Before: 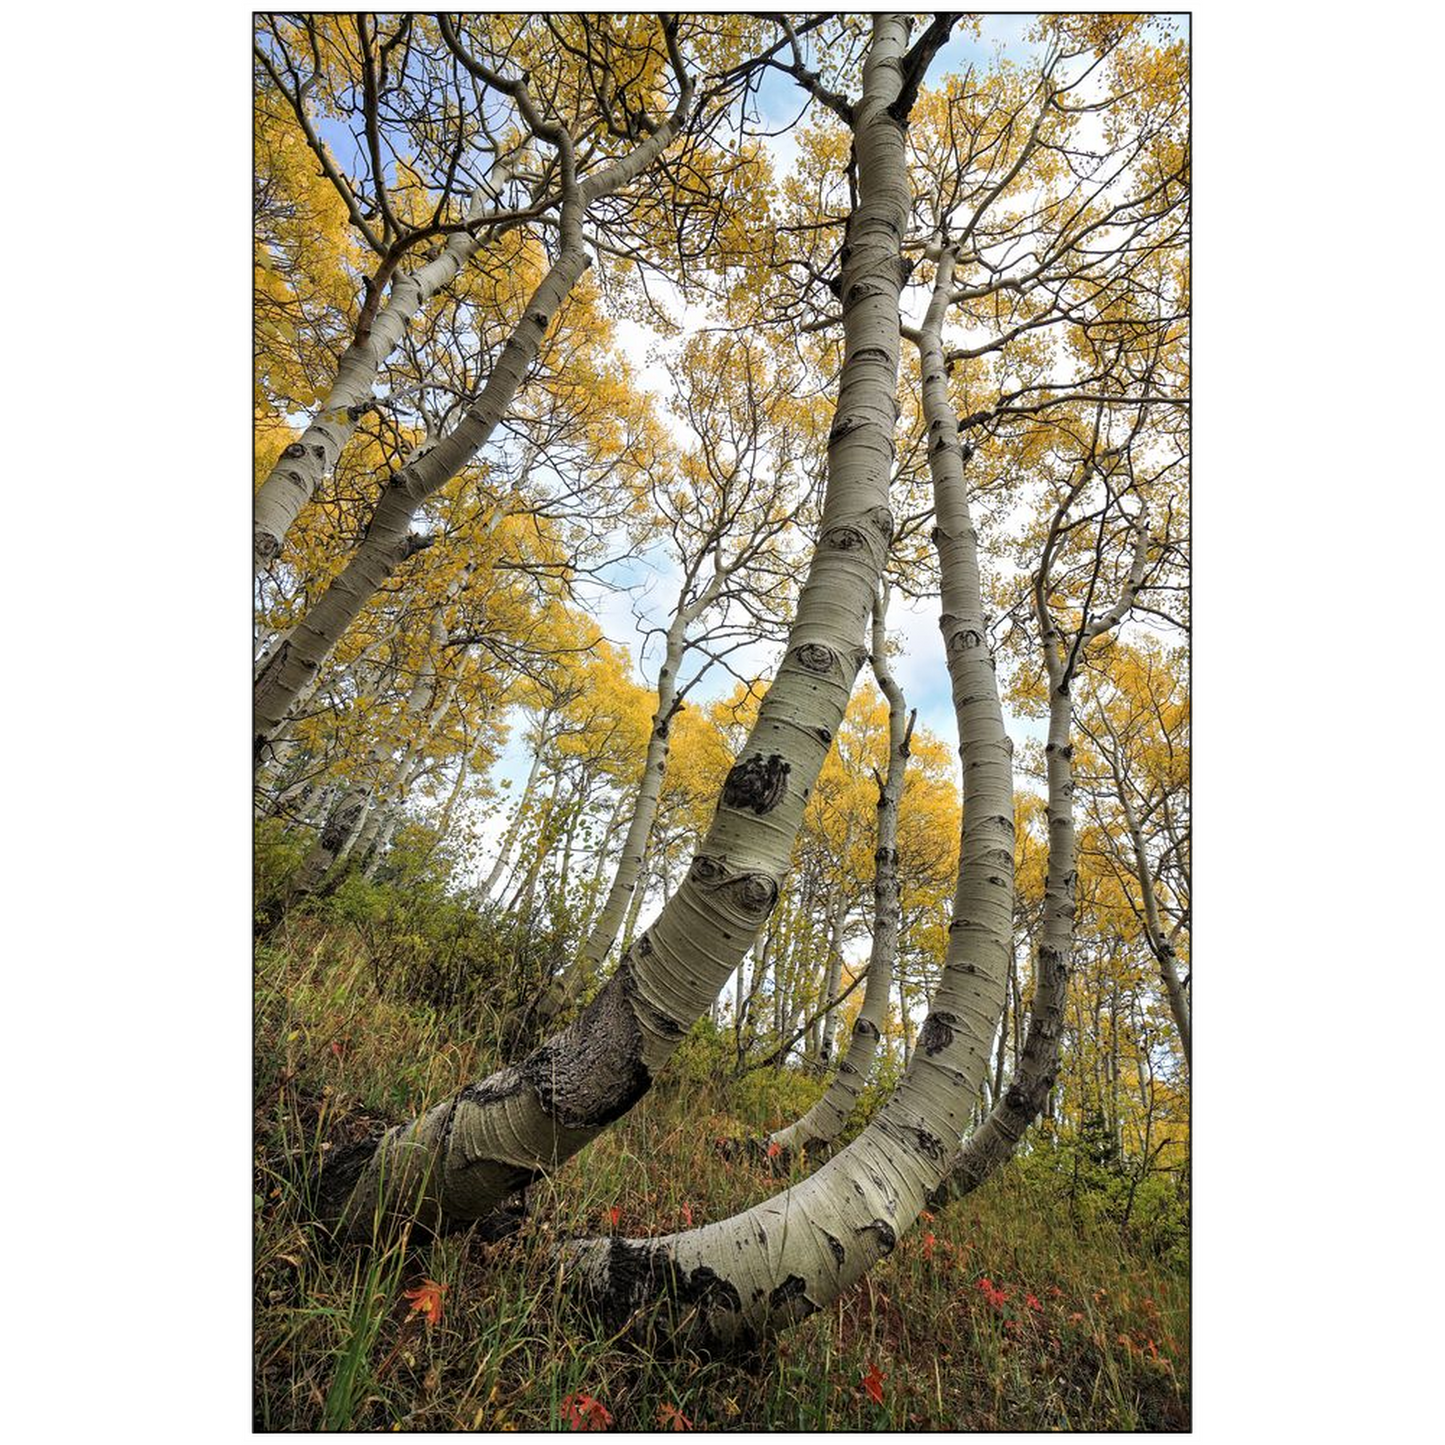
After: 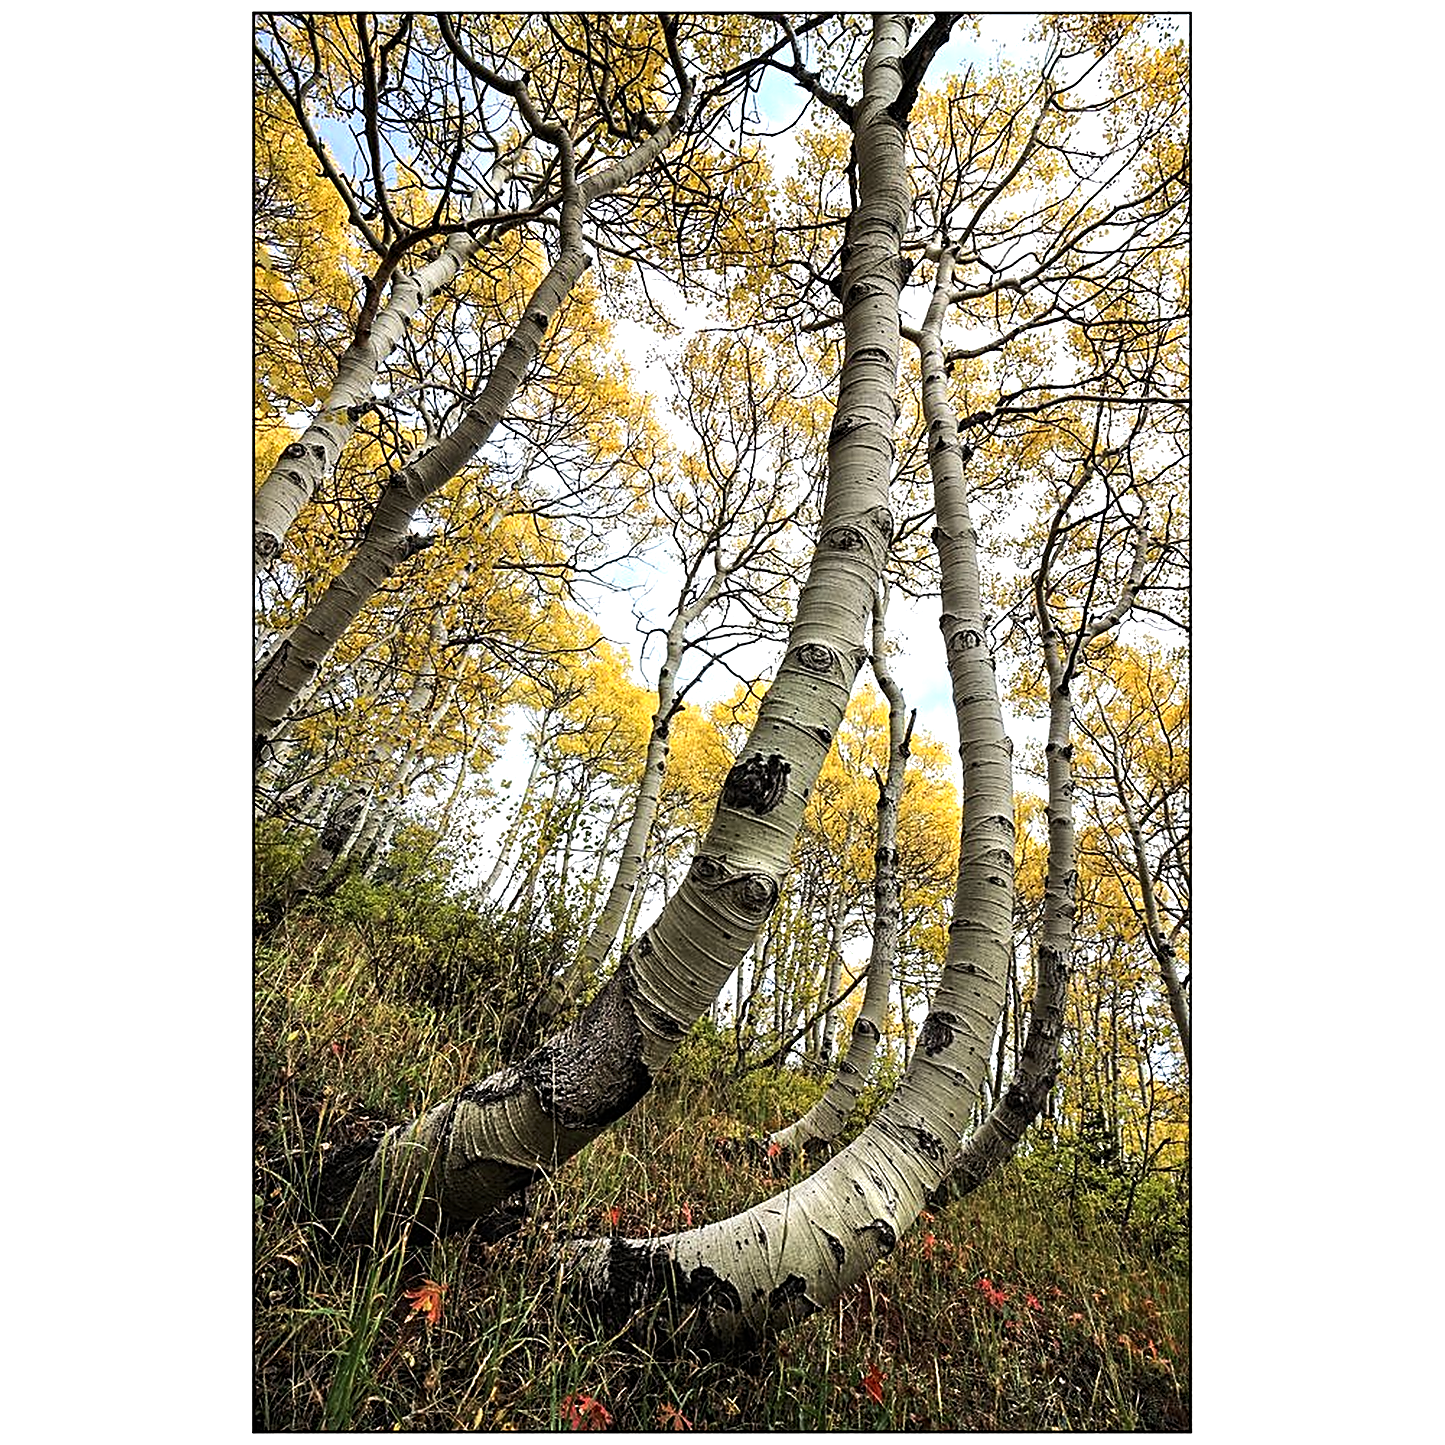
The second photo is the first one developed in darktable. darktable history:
tone equalizer: -8 EV -0.75 EV, -7 EV -0.7 EV, -6 EV -0.6 EV, -5 EV -0.4 EV, -3 EV 0.4 EV, -2 EV 0.6 EV, -1 EV 0.7 EV, +0 EV 0.75 EV, edges refinement/feathering 500, mask exposure compensation -1.57 EV, preserve details no
sharpen: amount 0.901
